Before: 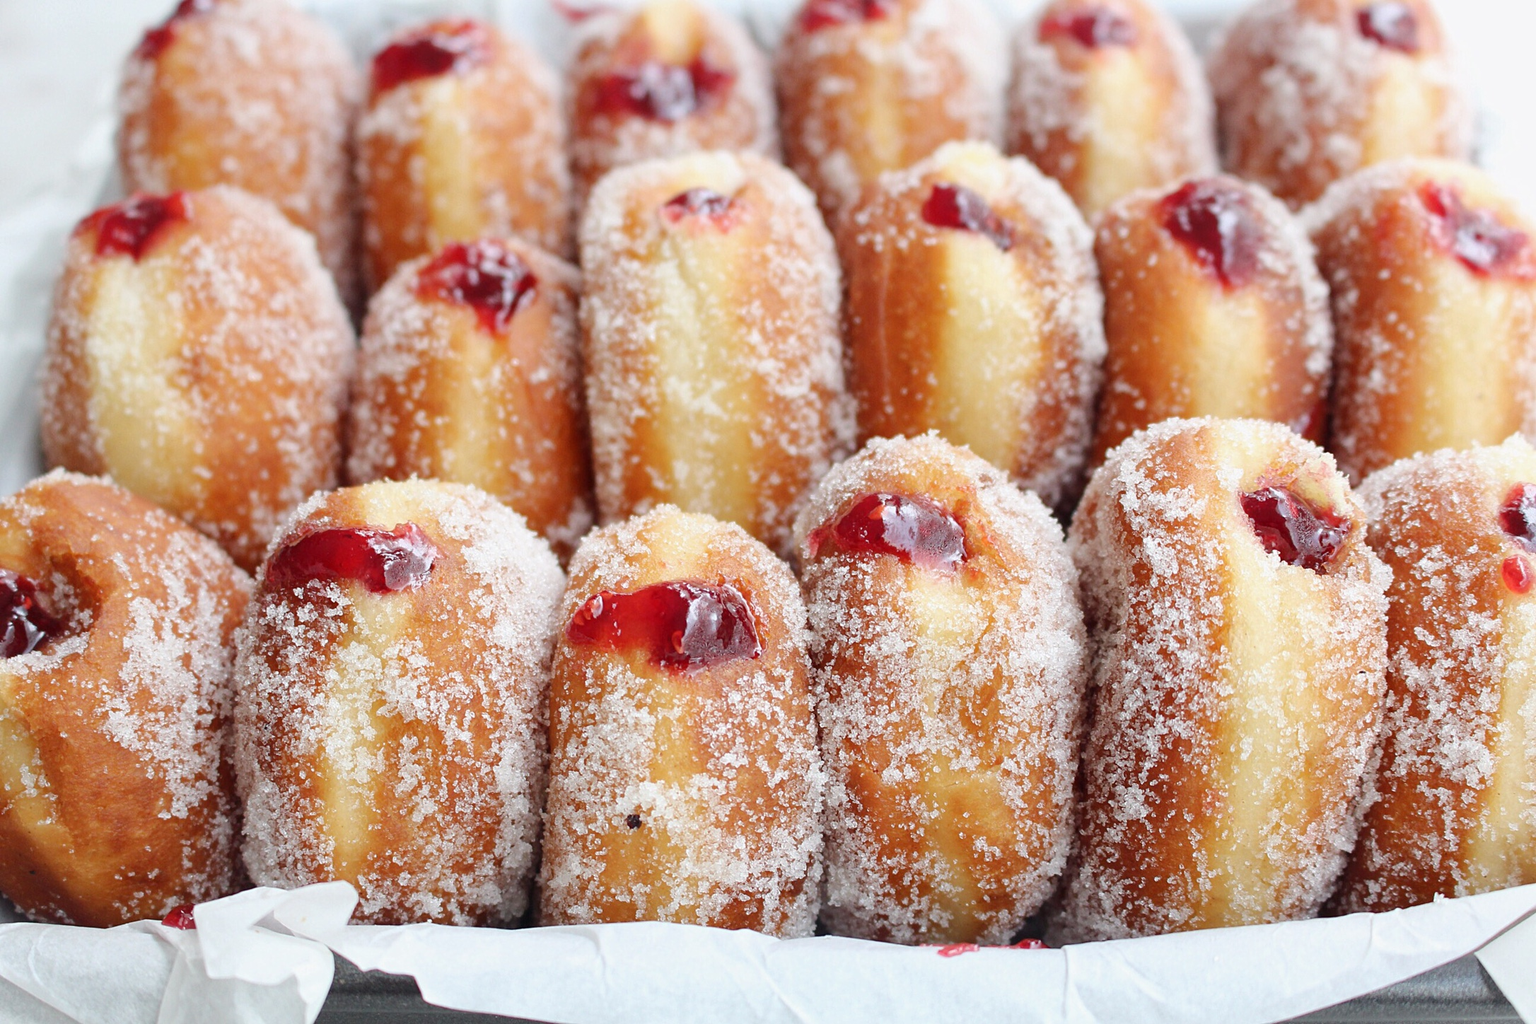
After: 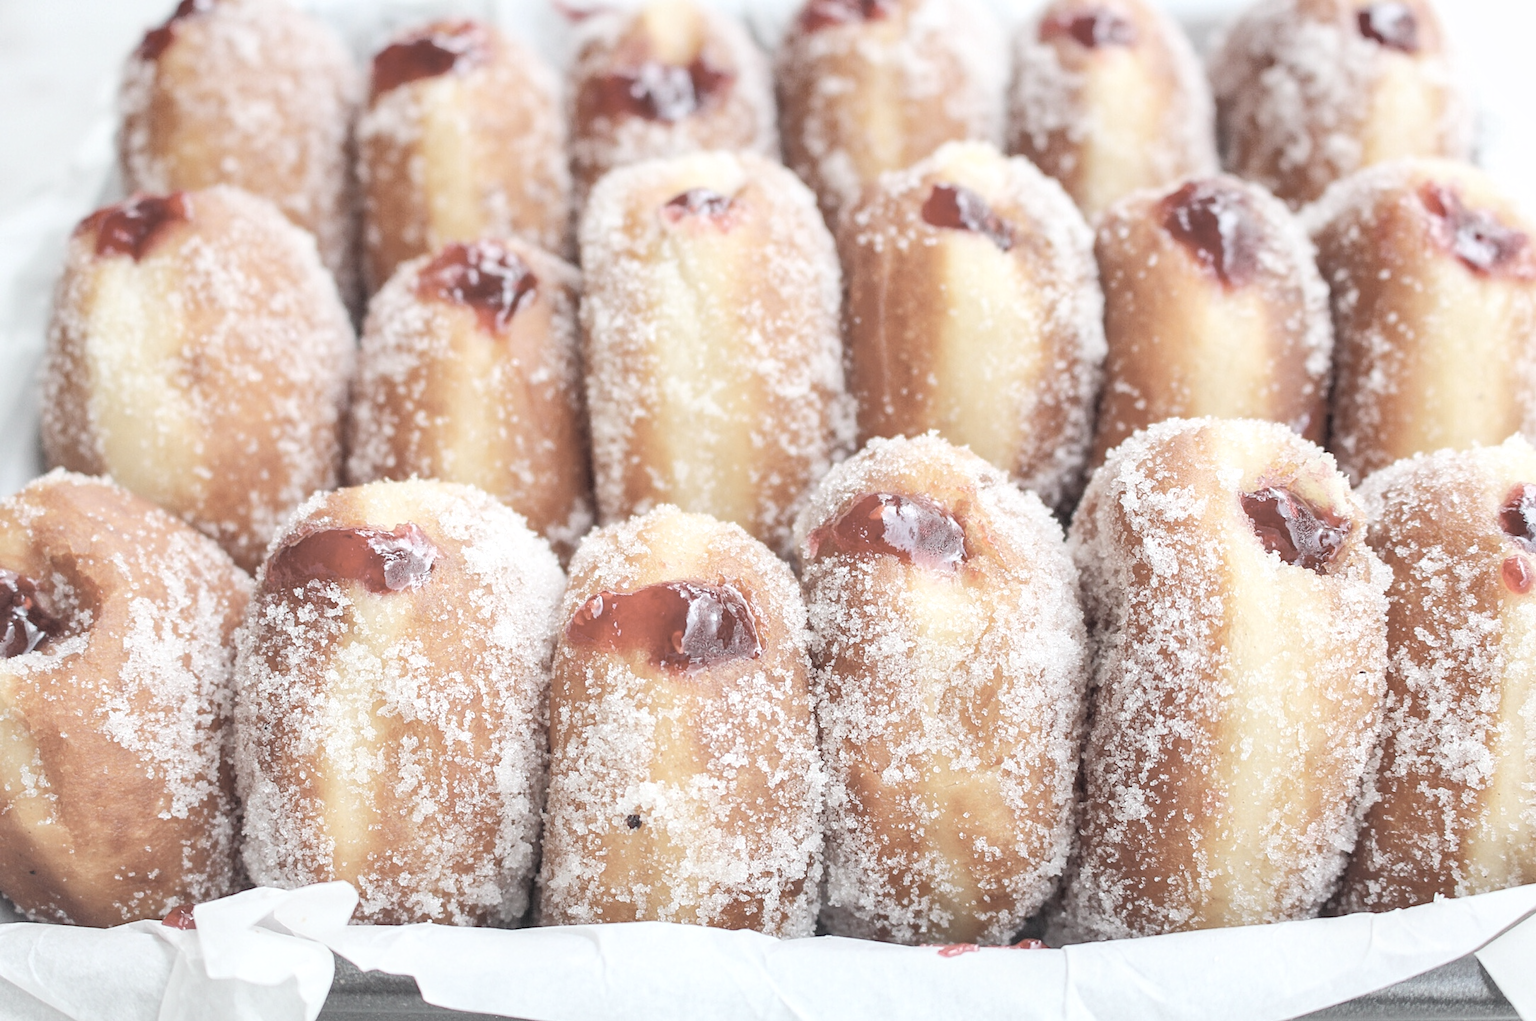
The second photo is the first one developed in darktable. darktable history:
local contrast: on, module defaults
crop: top 0.05%, bottom 0.098%
shadows and highlights: radius 264.75, soften with gaussian
global tonemap: drago (0.7, 100)
contrast brightness saturation: brightness 0.18, saturation -0.5
